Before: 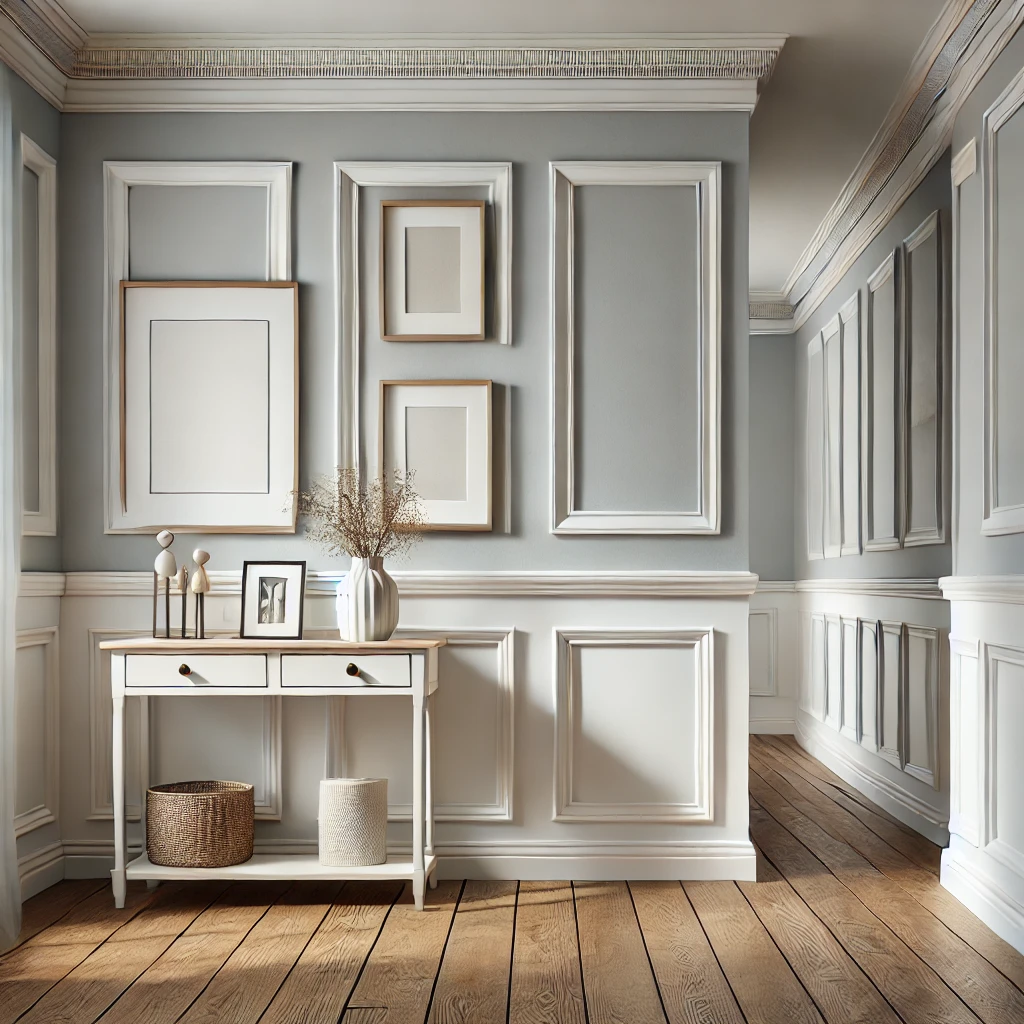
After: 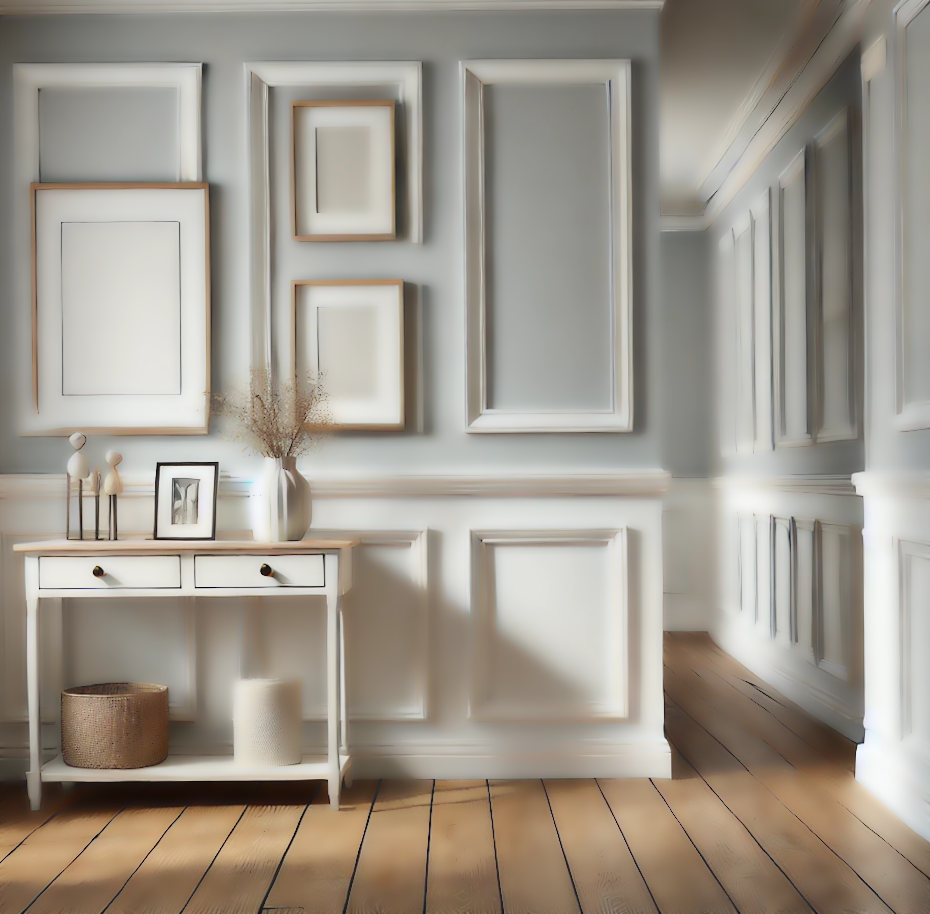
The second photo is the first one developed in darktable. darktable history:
crop and rotate: left 8.262%, top 9.226%
white balance: emerald 1
rotate and perspective: rotation -0.45°, automatic cropping original format, crop left 0.008, crop right 0.992, crop top 0.012, crop bottom 0.988
lowpass: radius 4, soften with bilateral filter, unbound 0
